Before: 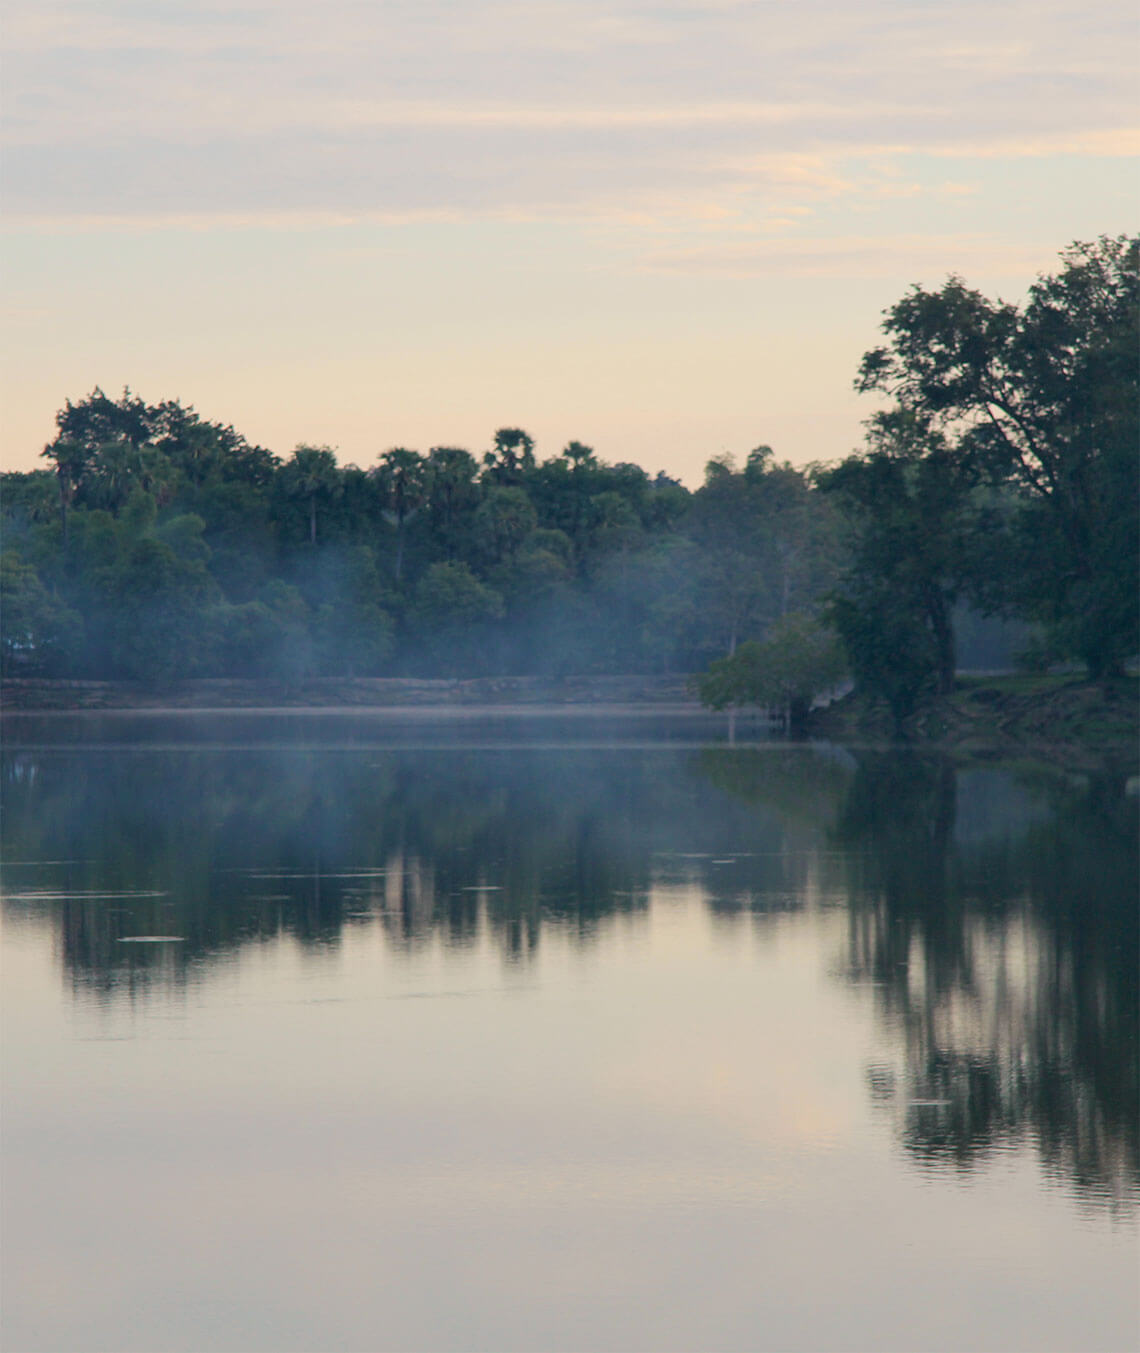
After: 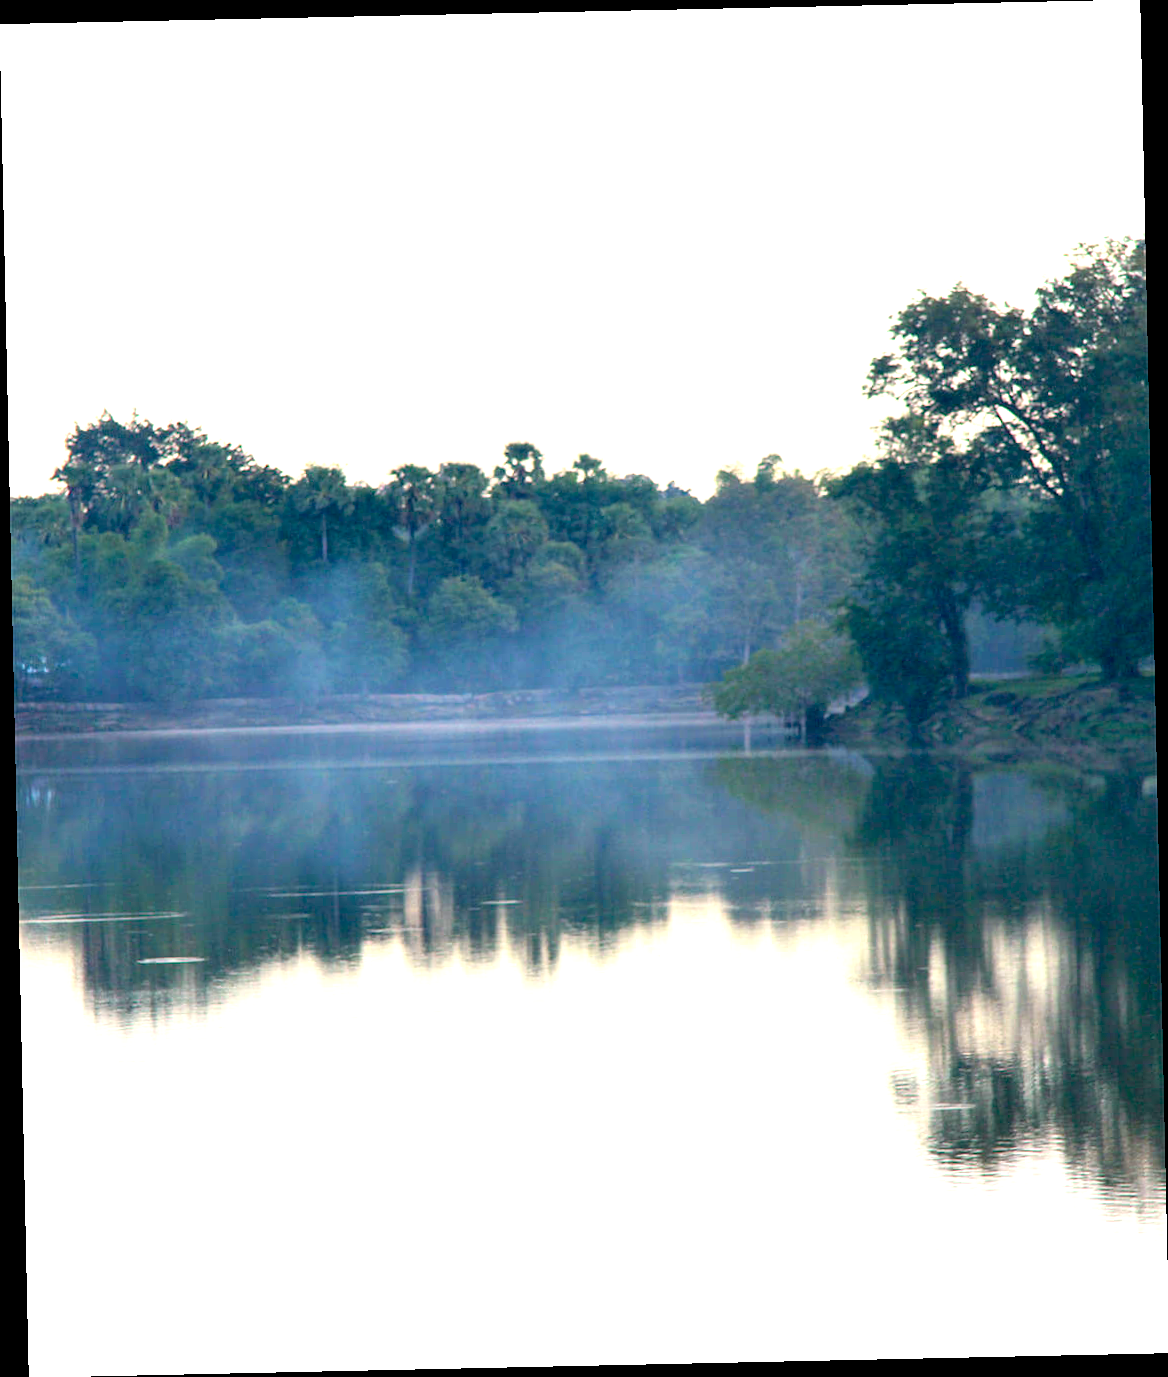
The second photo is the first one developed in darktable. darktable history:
rotate and perspective: rotation -1.24°, automatic cropping off
color correction: saturation 1.11
exposure: black level correction 0.009, exposure 1.425 EV, compensate highlight preservation false
